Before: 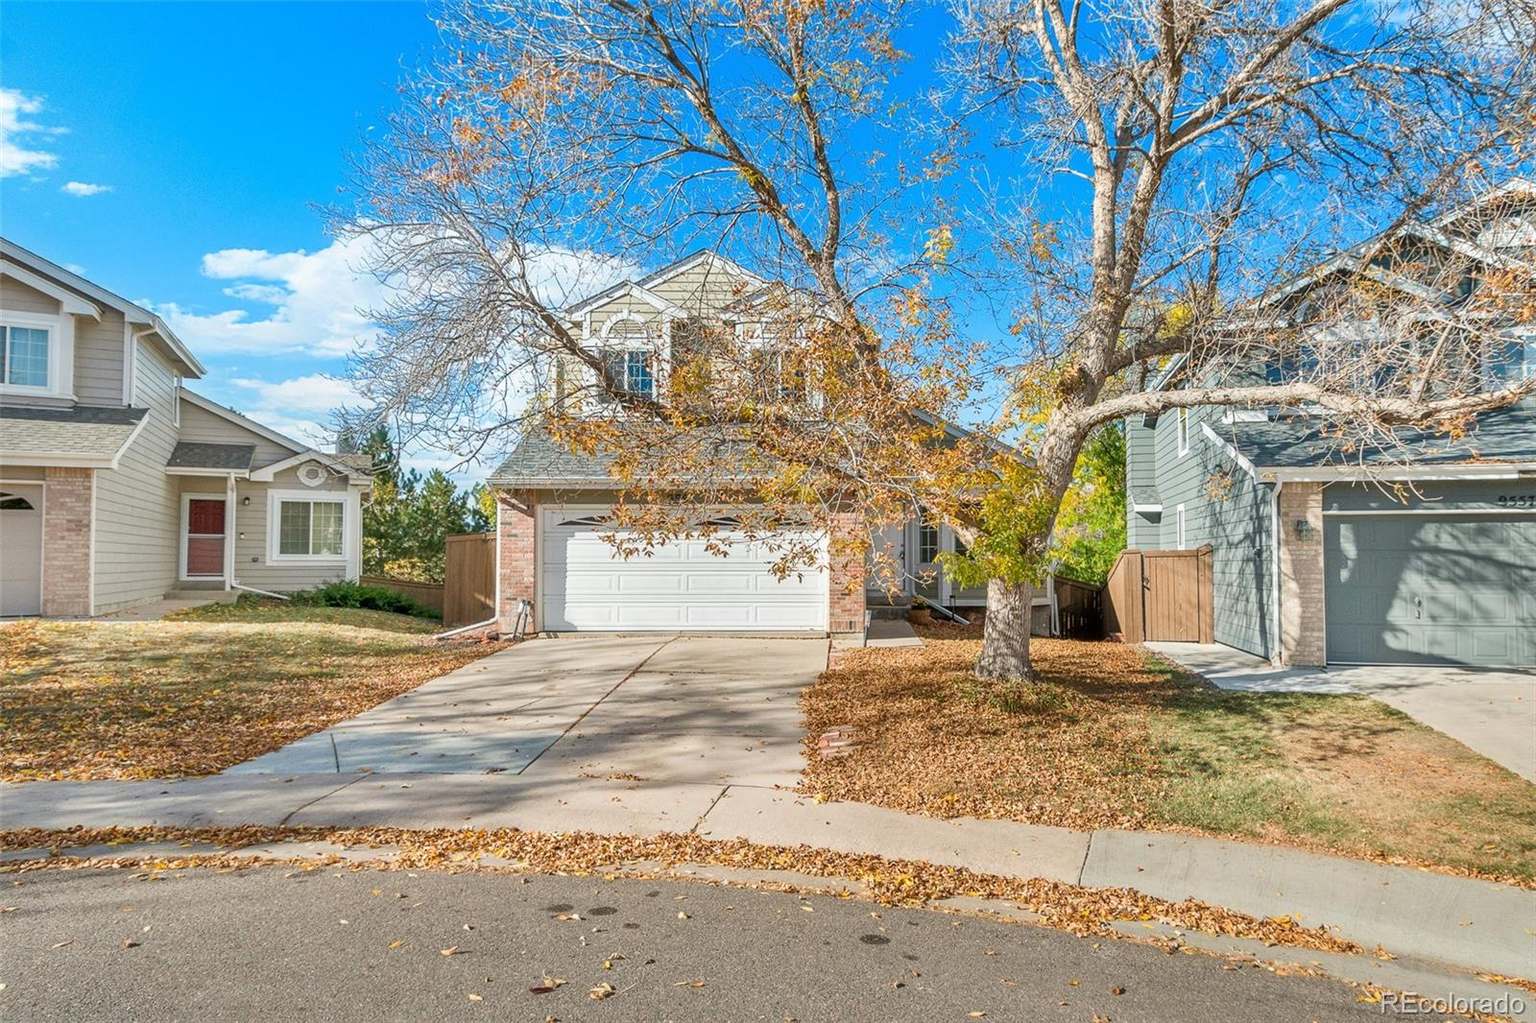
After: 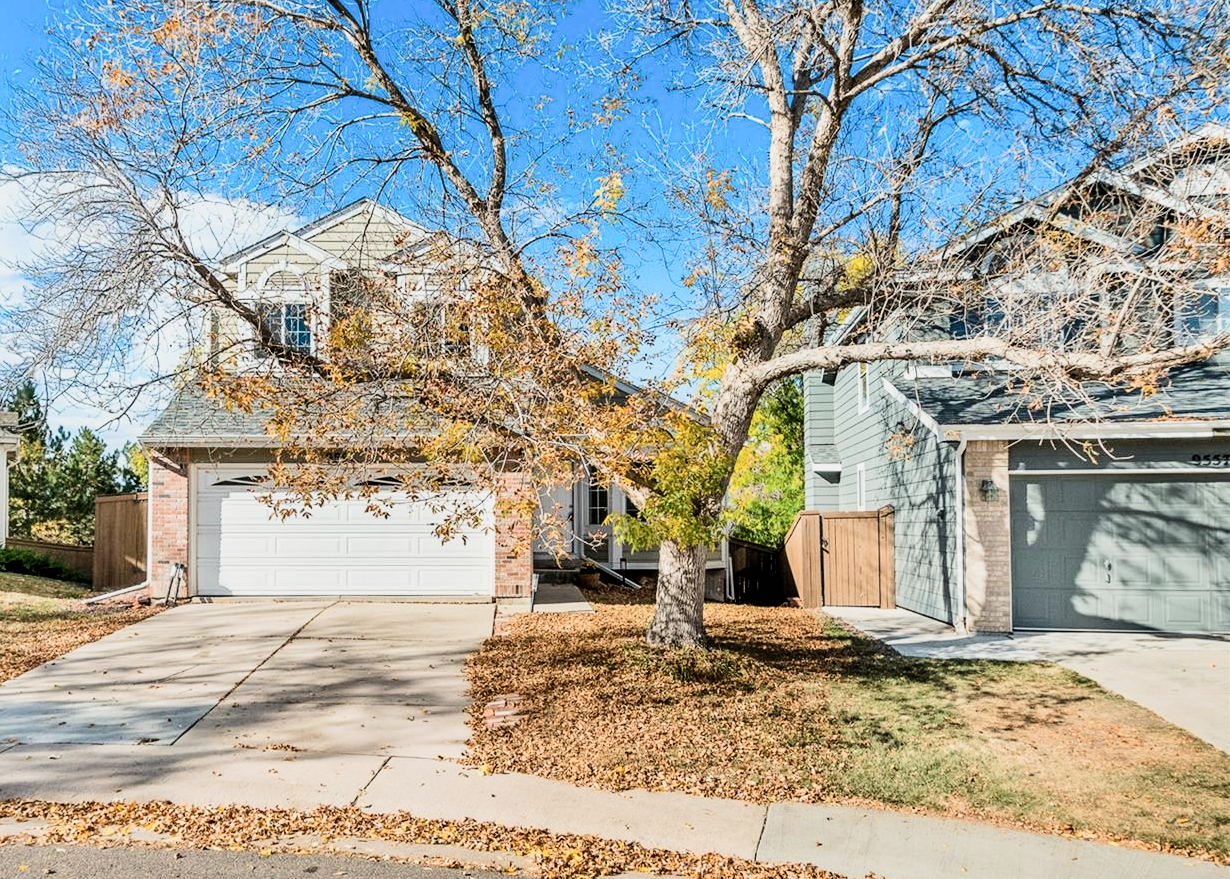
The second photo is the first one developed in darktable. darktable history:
crop: left 23.114%, top 5.822%, bottom 11.636%
contrast brightness saturation: contrast 0.153, brightness 0.042
filmic rgb: black relative exposure -5.04 EV, white relative exposure 3.5 EV, threshold 3.03 EV, hardness 3.17, contrast 1.403, highlights saturation mix -48.63%, enable highlight reconstruction true
